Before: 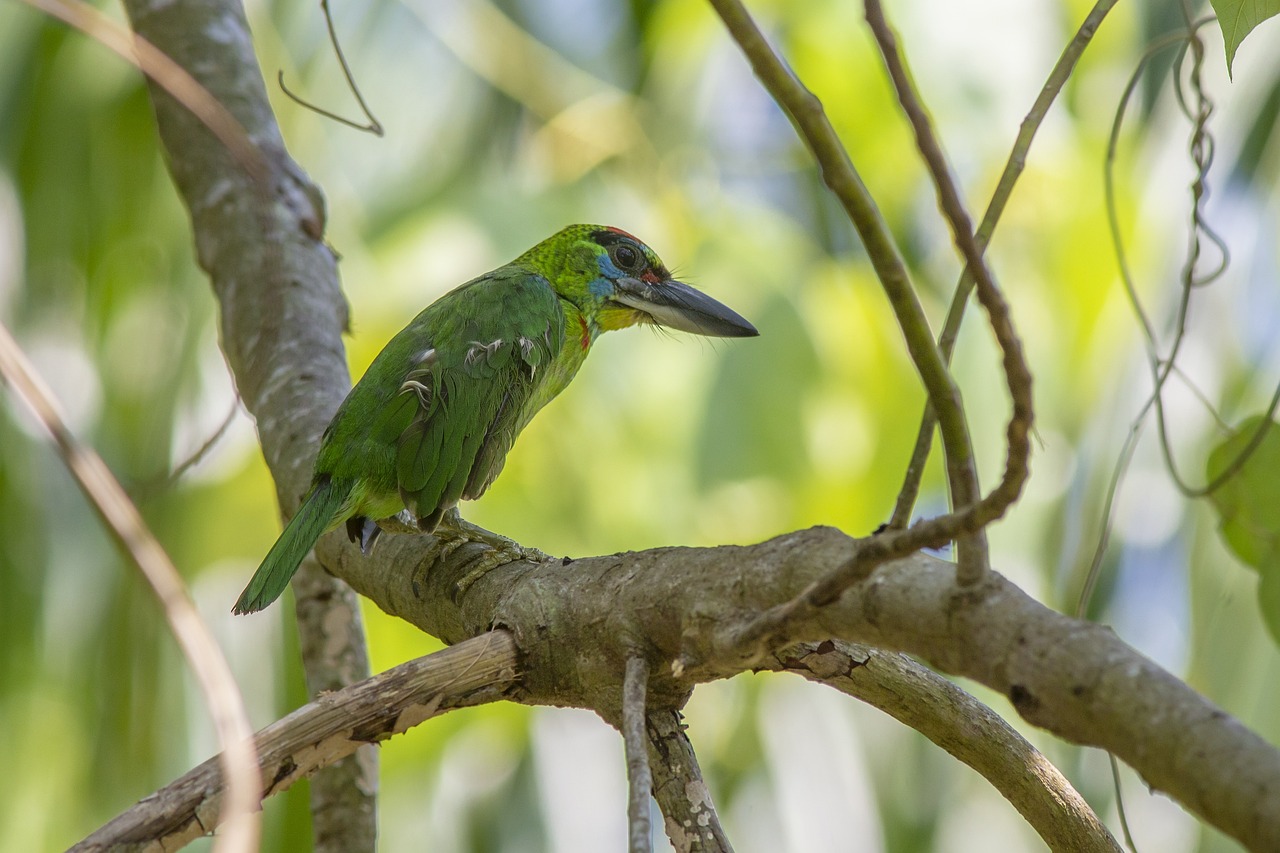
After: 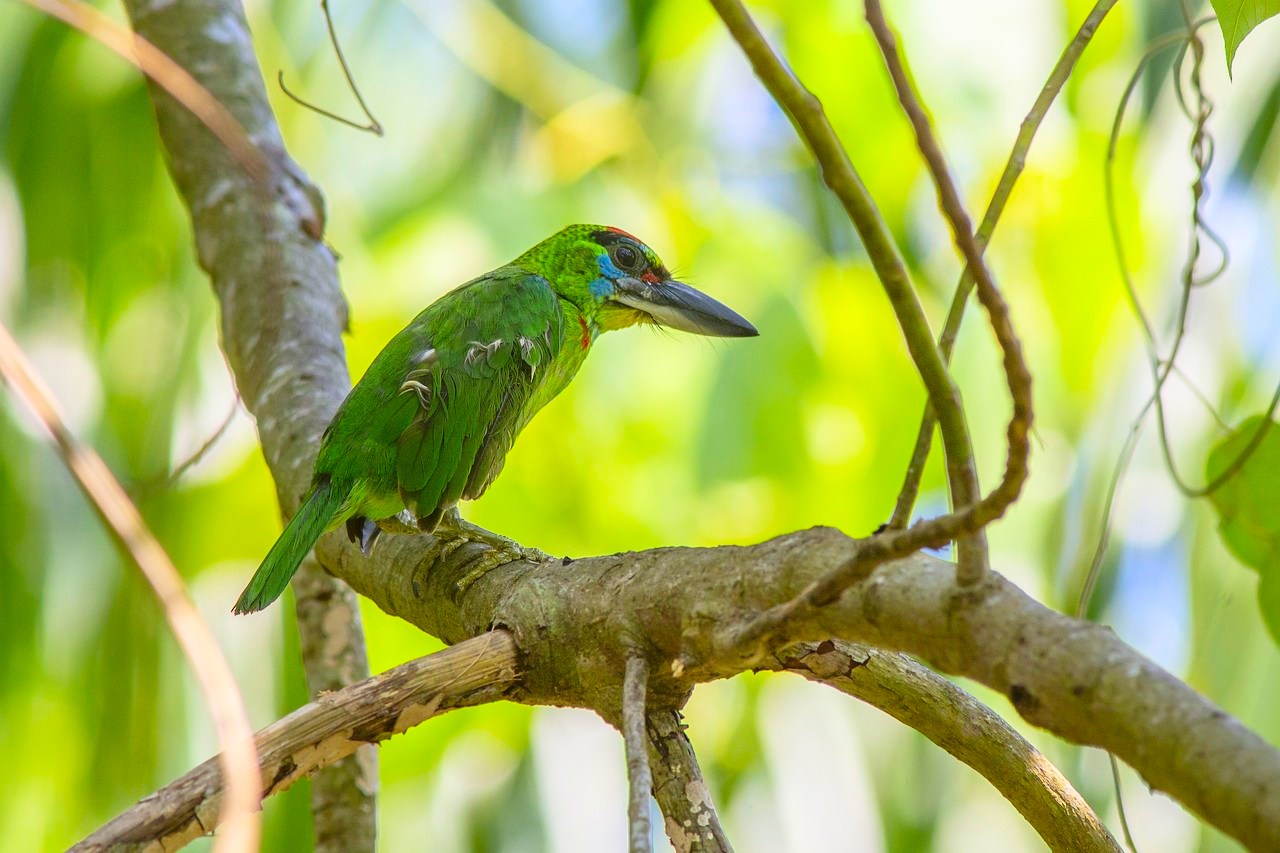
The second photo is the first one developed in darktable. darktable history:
contrast brightness saturation: contrast 0.199, brightness 0.191, saturation 0.786
